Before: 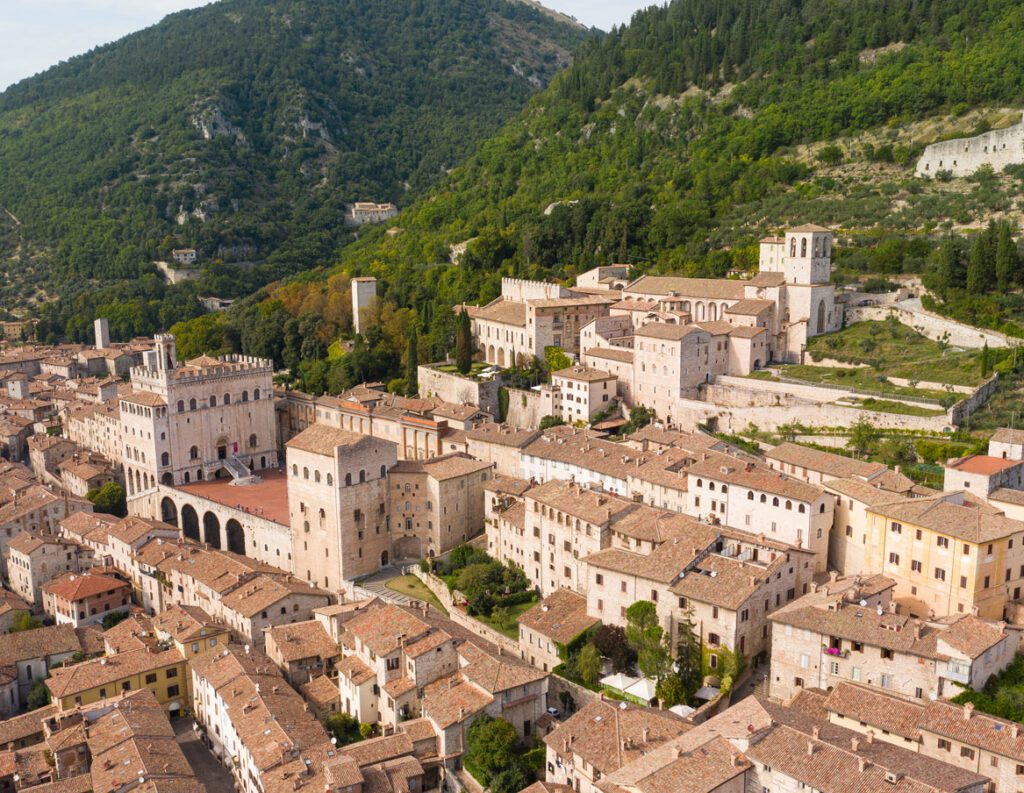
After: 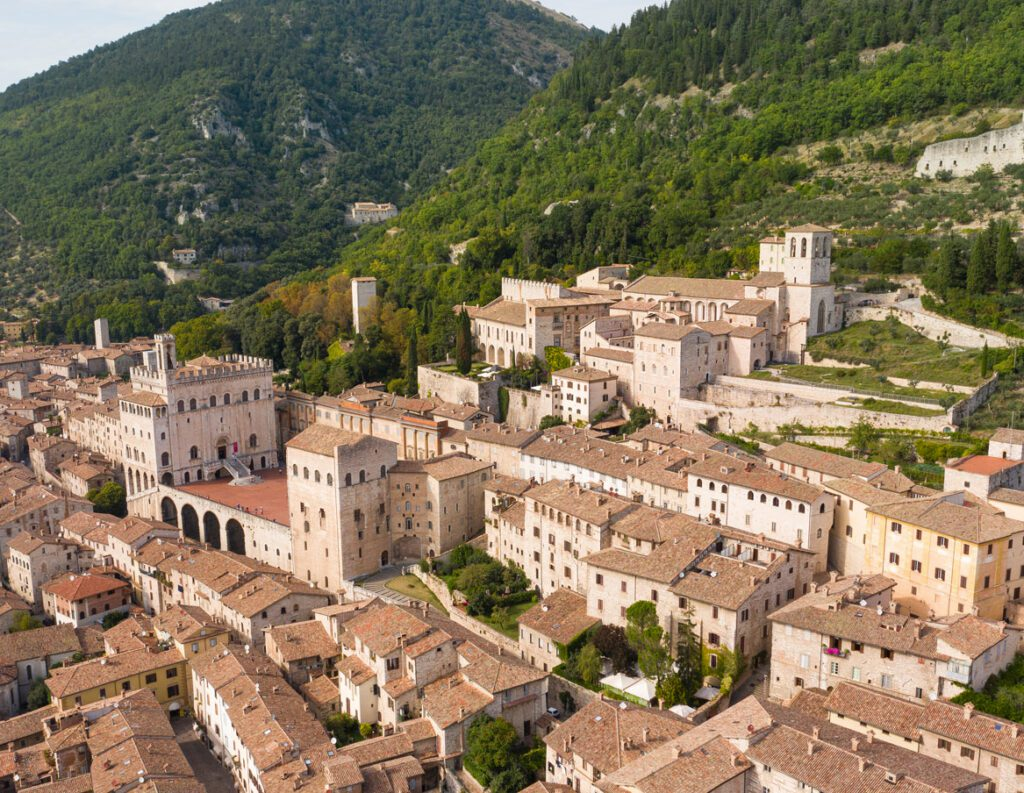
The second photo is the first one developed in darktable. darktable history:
exposure: compensate highlight preservation false
shadows and highlights: shadows 48.3, highlights -42.81, soften with gaussian
